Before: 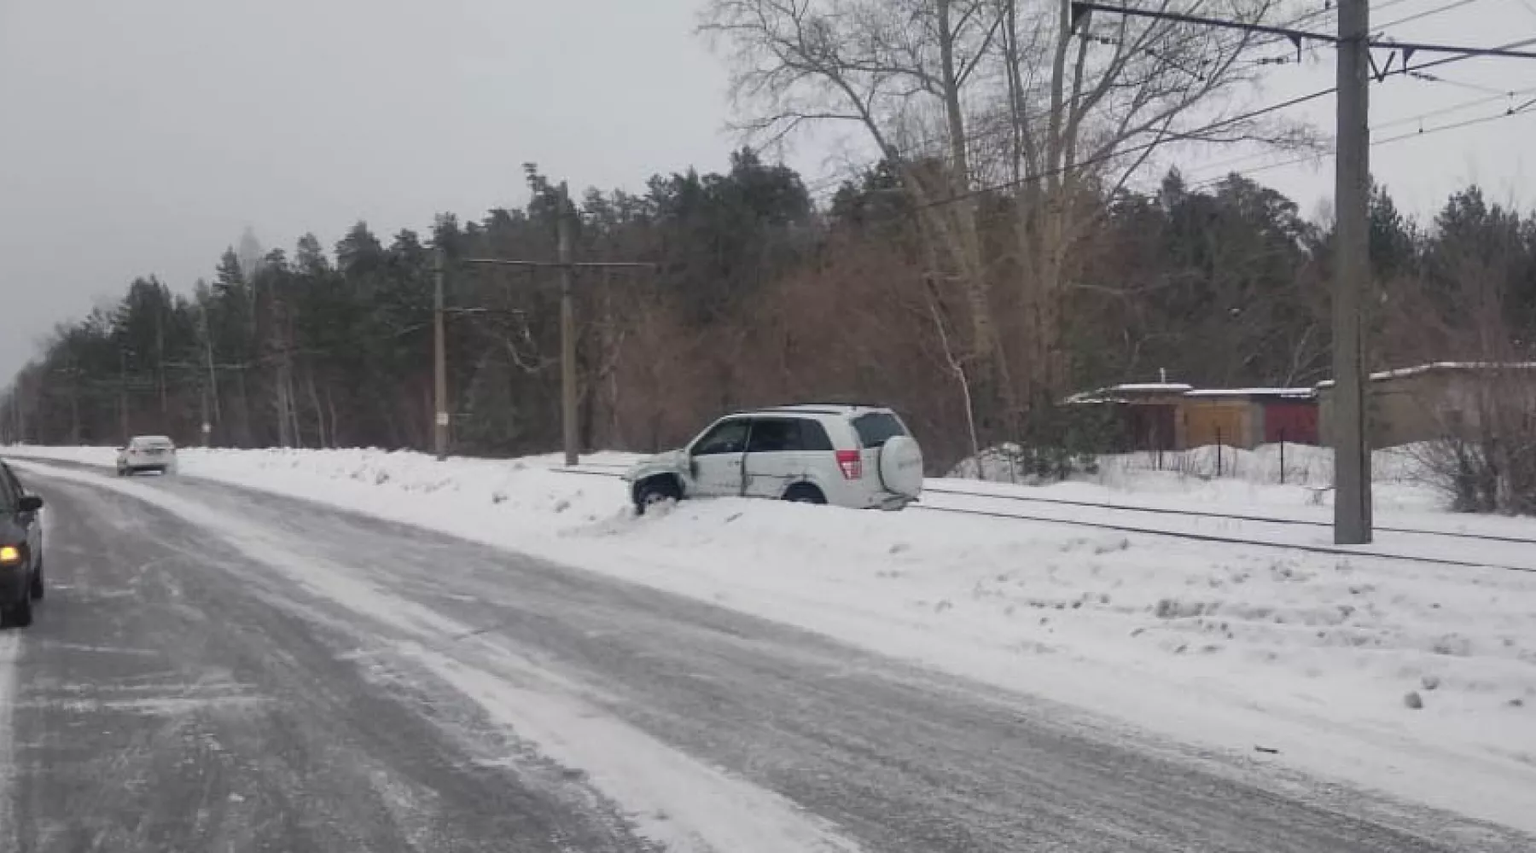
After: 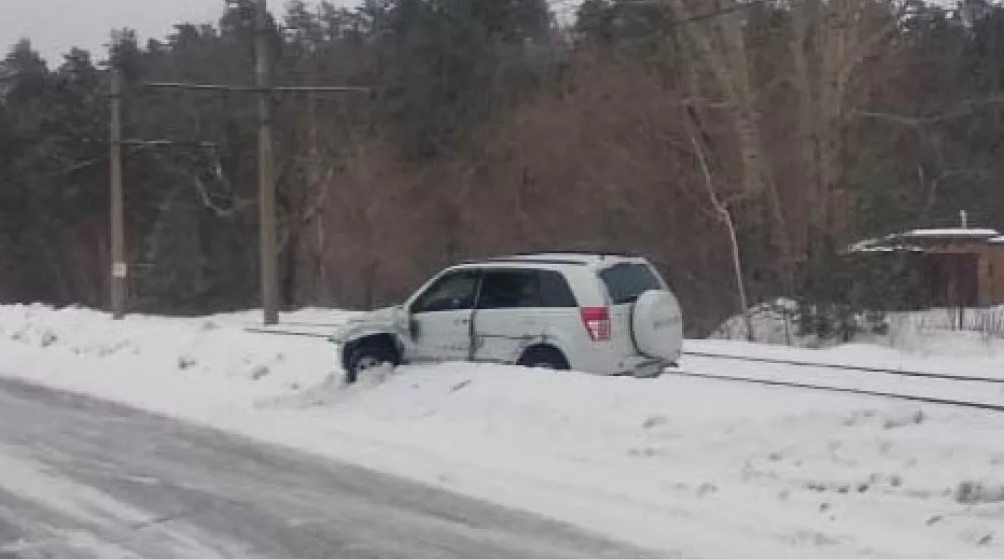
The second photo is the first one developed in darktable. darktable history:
crop and rotate: left 22.208%, top 22.178%, right 21.986%, bottom 21.842%
